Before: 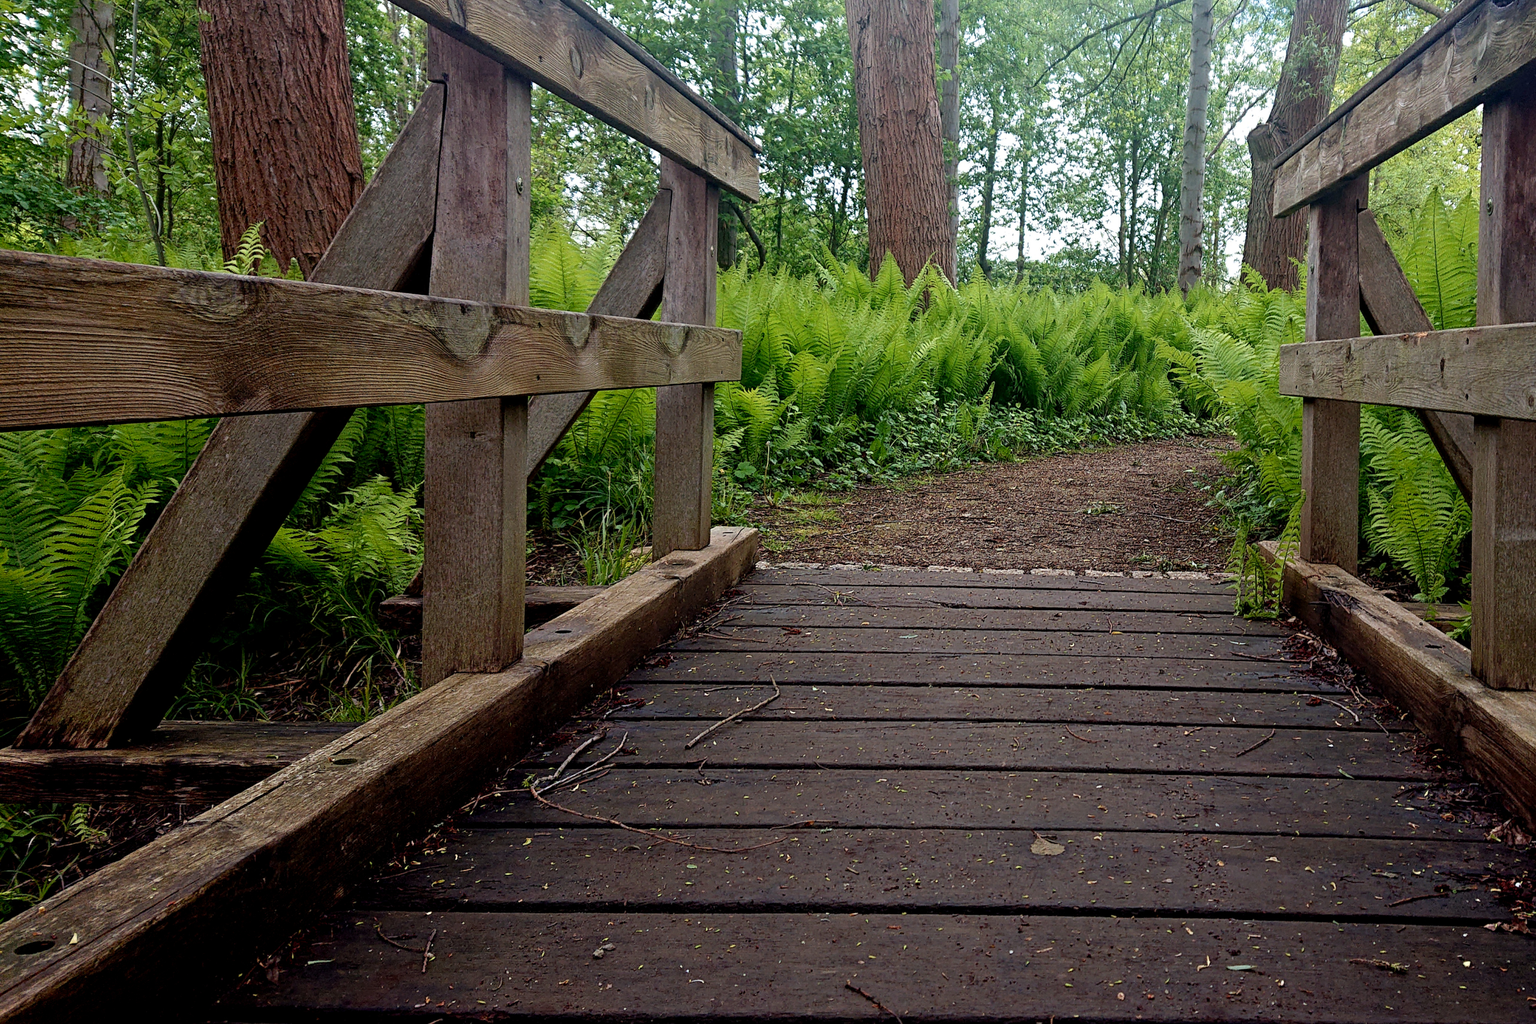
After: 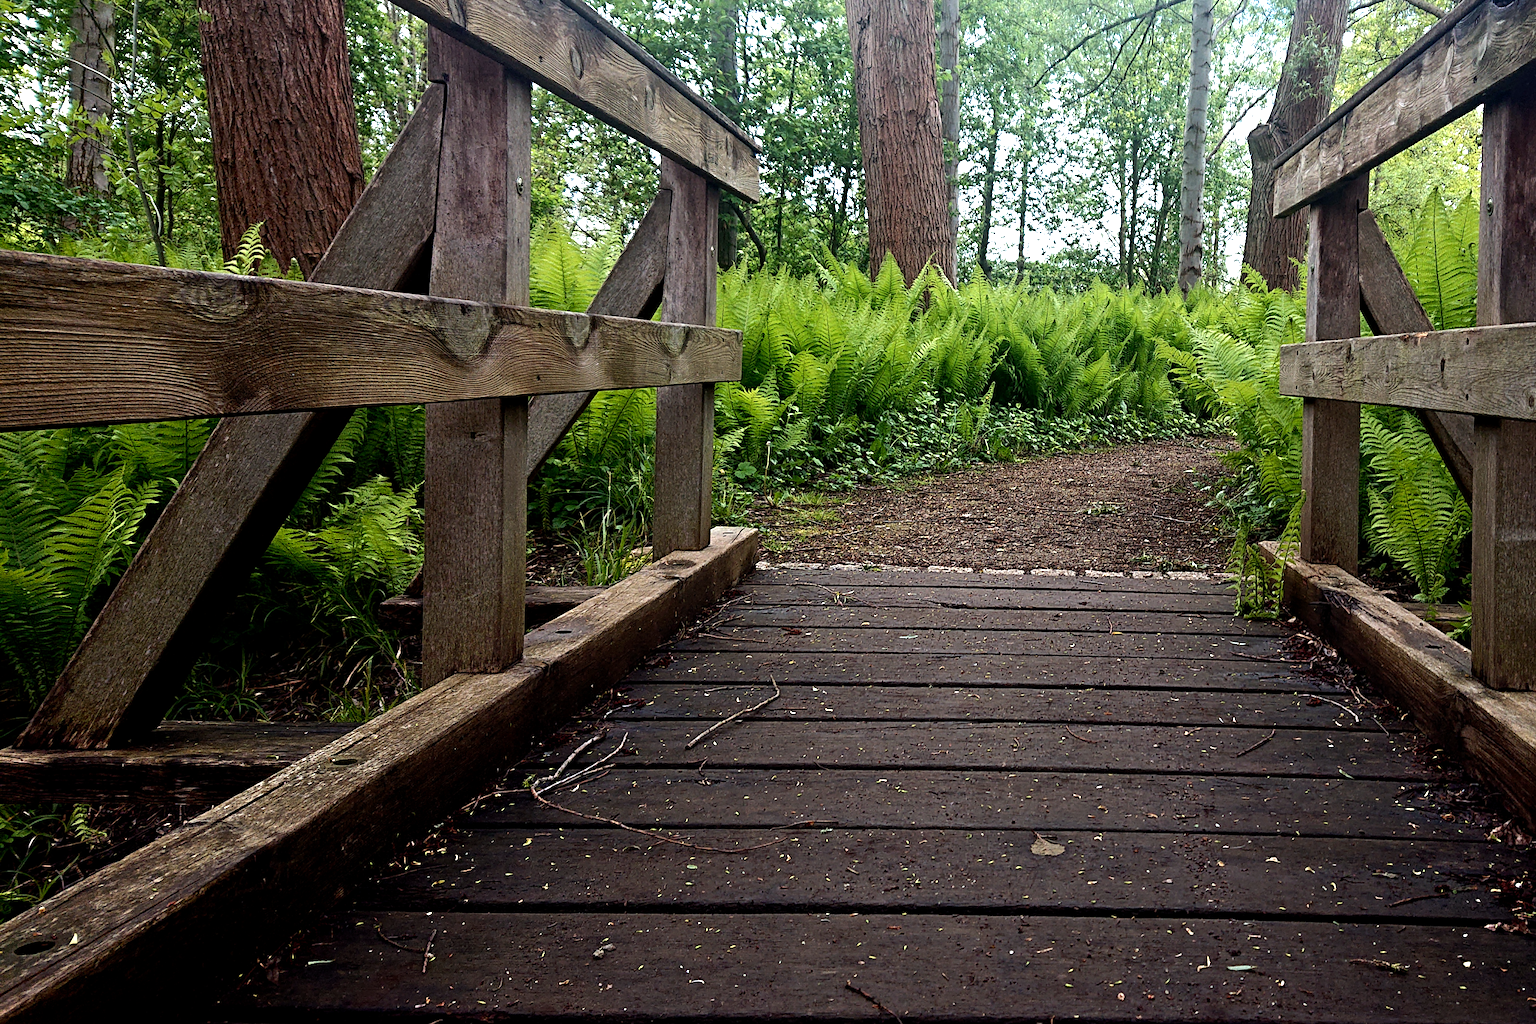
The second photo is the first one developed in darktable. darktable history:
sharpen: radius 5.325, amount 0.312, threshold 26.433
tone equalizer: -8 EV -0.75 EV, -7 EV -0.7 EV, -6 EV -0.6 EV, -5 EV -0.4 EV, -3 EV 0.4 EV, -2 EV 0.6 EV, -1 EV 0.7 EV, +0 EV 0.75 EV, edges refinement/feathering 500, mask exposure compensation -1.57 EV, preserve details no
